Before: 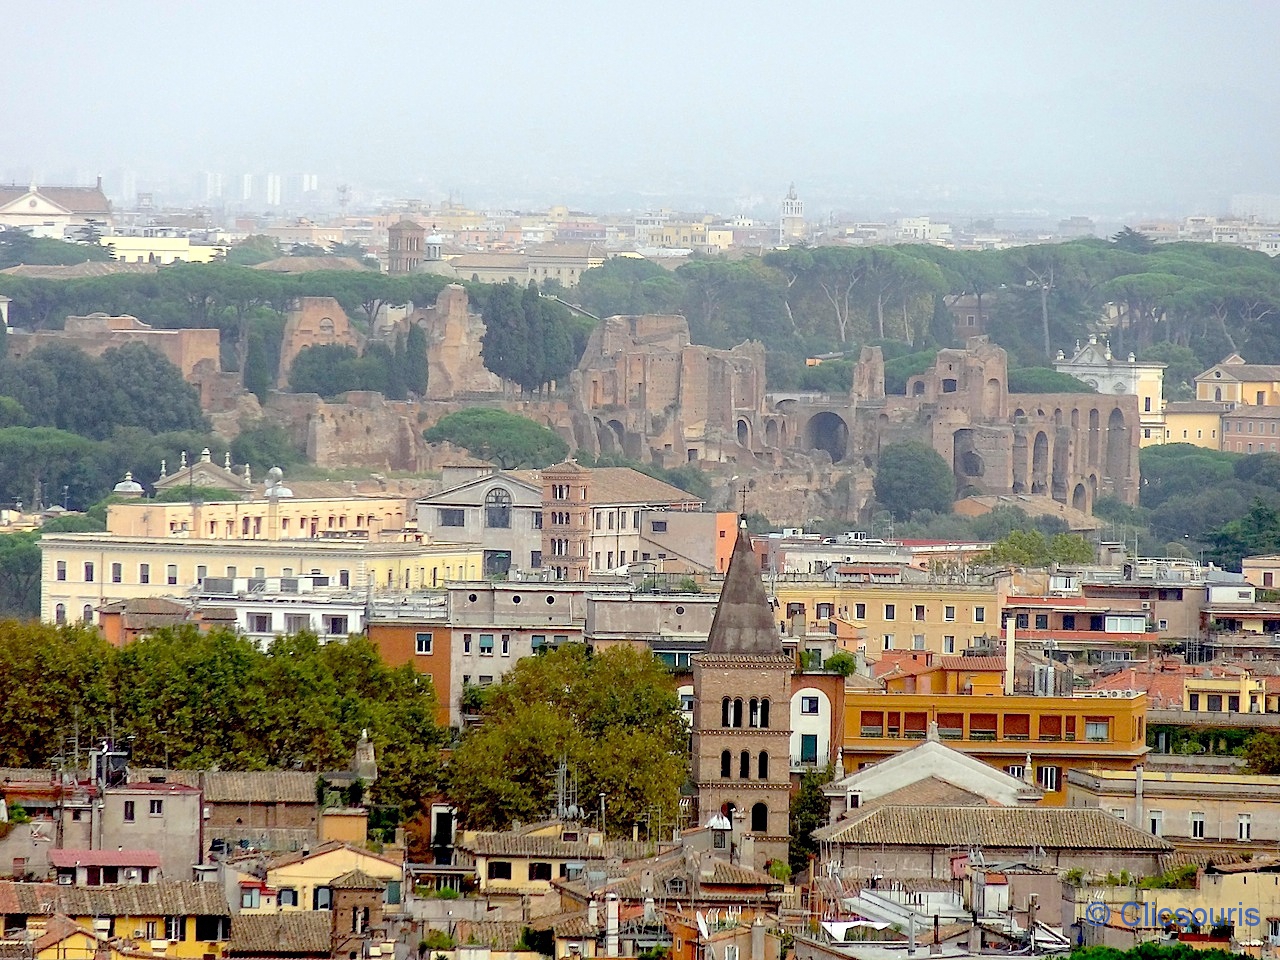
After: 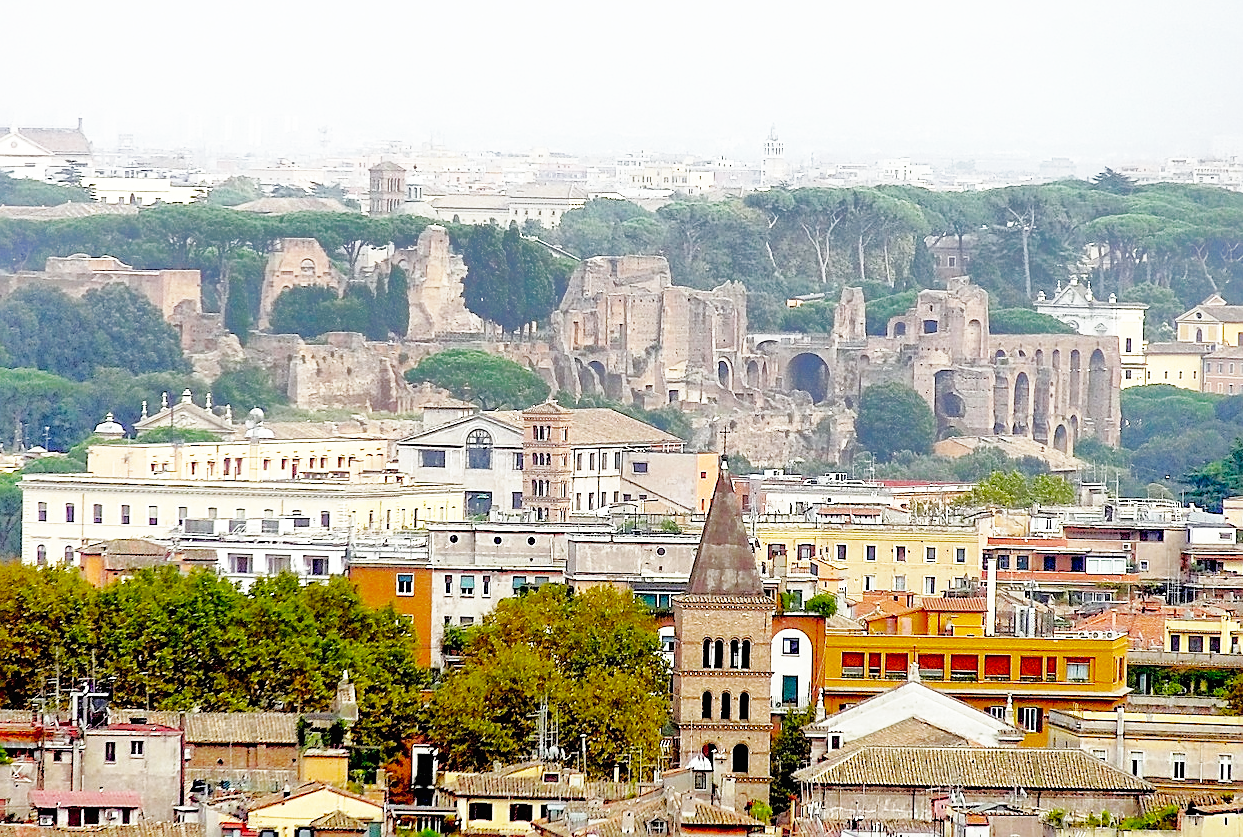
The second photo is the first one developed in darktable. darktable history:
sharpen: on, module defaults
crop: left 1.507%, top 6.147%, right 1.379%, bottom 6.637%
shadows and highlights: shadows 40, highlights -60
base curve: curves: ch0 [(0, 0) (0.007, 0.004) (0.027, 0.03) (0.046, 0.07) (0.207, 0.54) (0.442, 0.872) (0.673, 0.972) (1, 1)], preserve colors none
